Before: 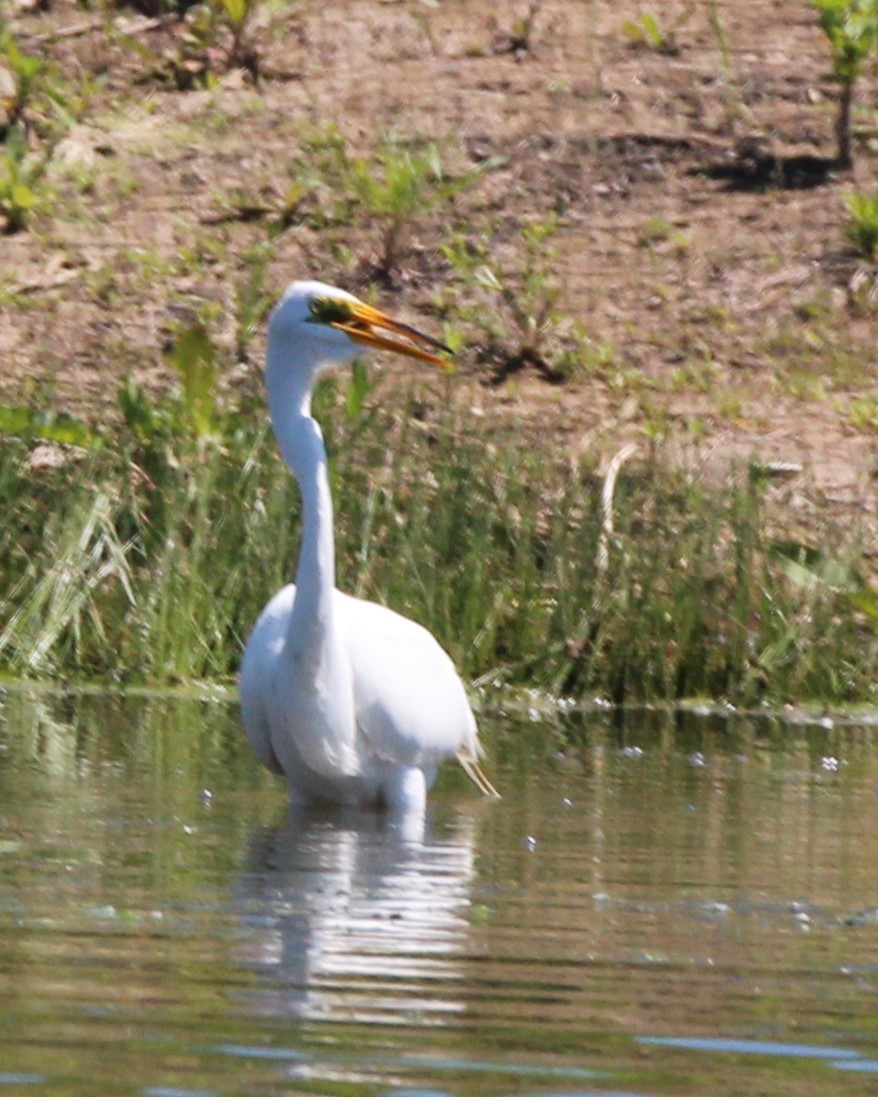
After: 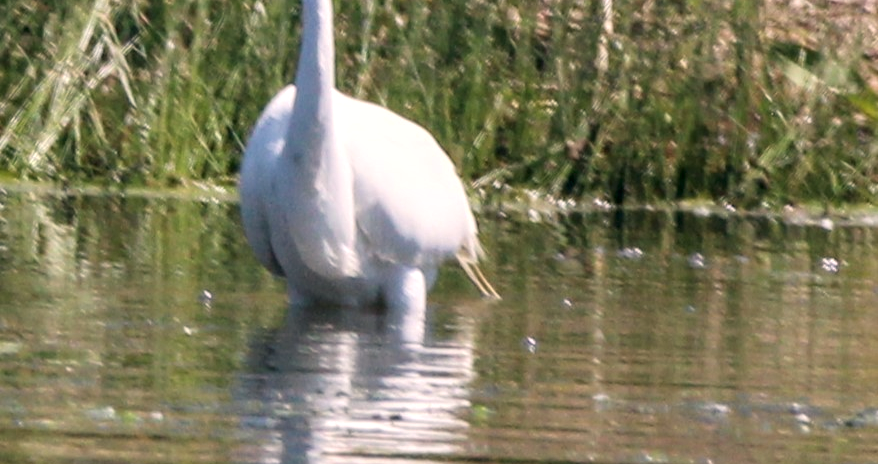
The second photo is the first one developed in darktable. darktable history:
color correction: highlights a* 5.37, highlights b* 5.34, shadows a* -4.51, shadows b* -5.2
crop: top 45.504%, bottom 12.155%
local contrast: detail 130%
